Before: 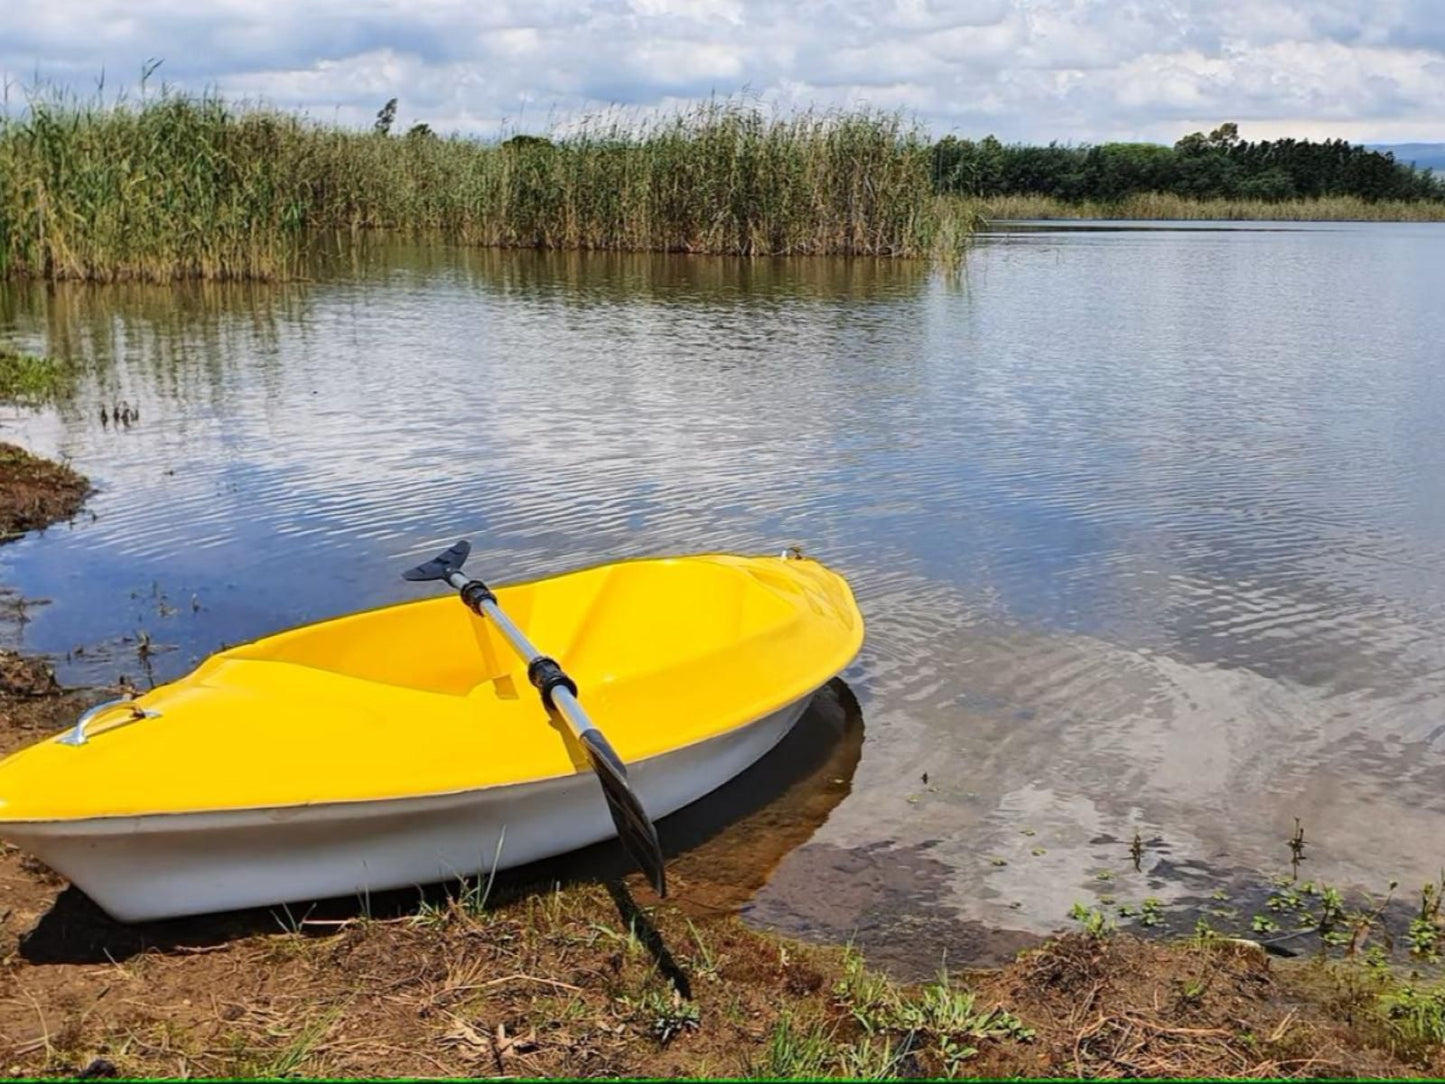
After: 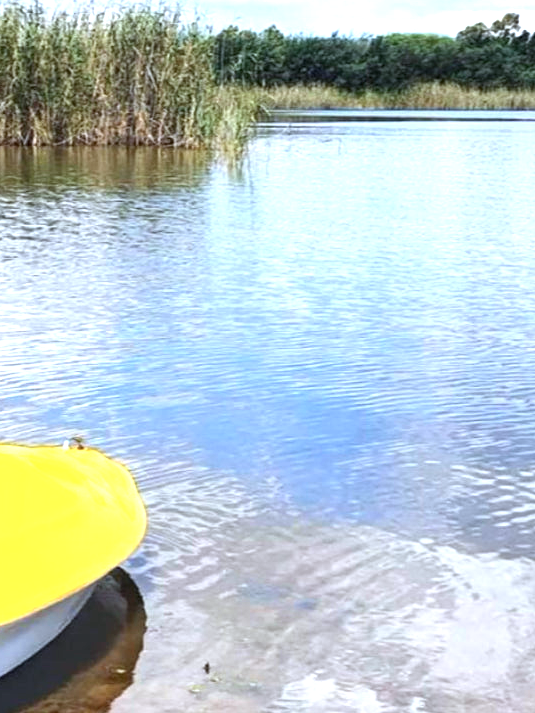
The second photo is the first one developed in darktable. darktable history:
crop and rotate: left 49.747%, top 10.152%, right 13.198%, bottom 24.039%
exposure: exposure 1.162 EV, compensate highlight preservation false
color calibration: x 0.372, y 0.386, temperature 4286.07 K
